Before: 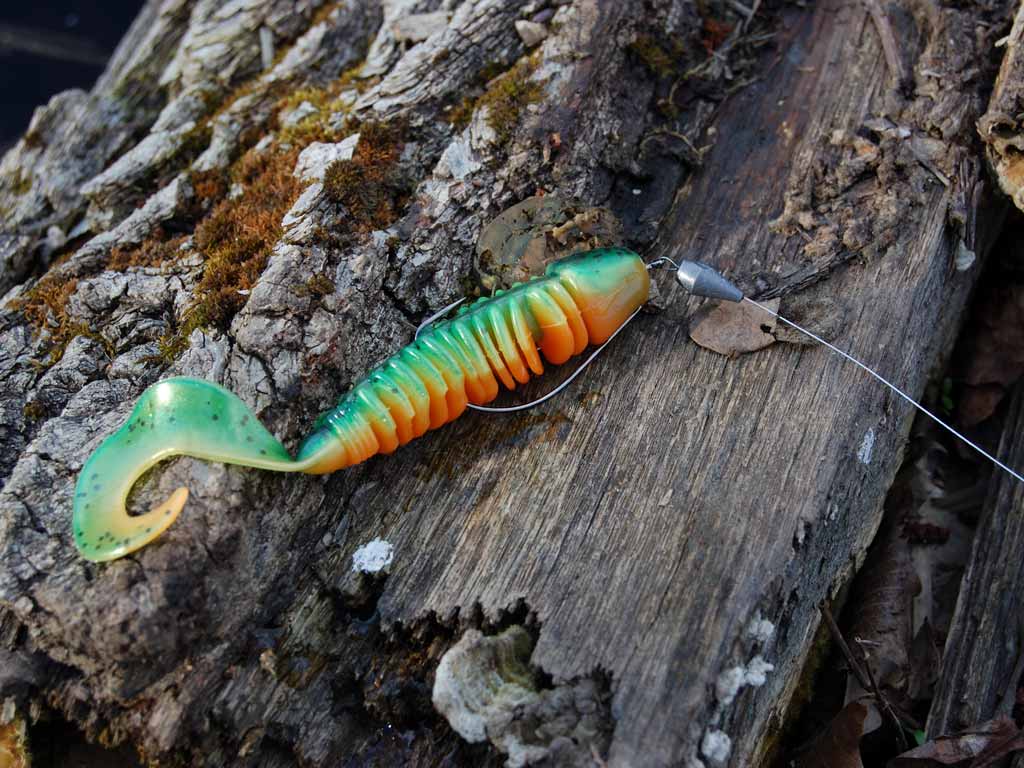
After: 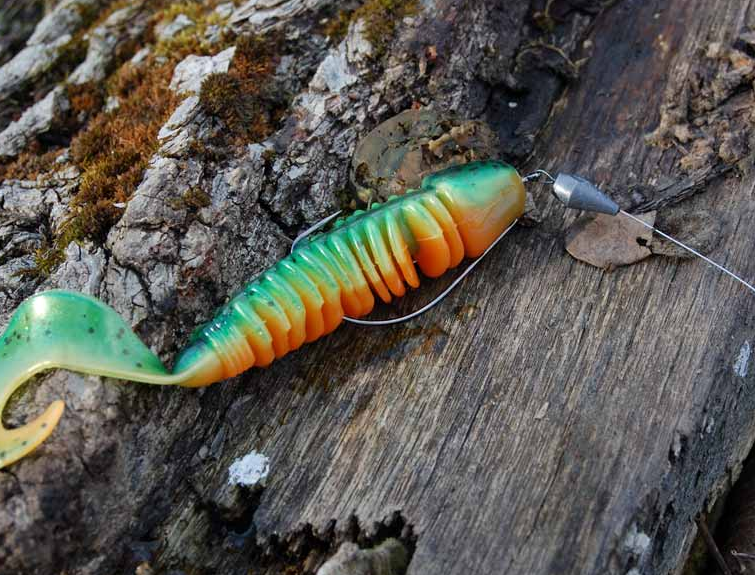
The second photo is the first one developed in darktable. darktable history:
crop and rotate: left 12.146%, top 11.334%, right 14.065%, bottom 13.681%
